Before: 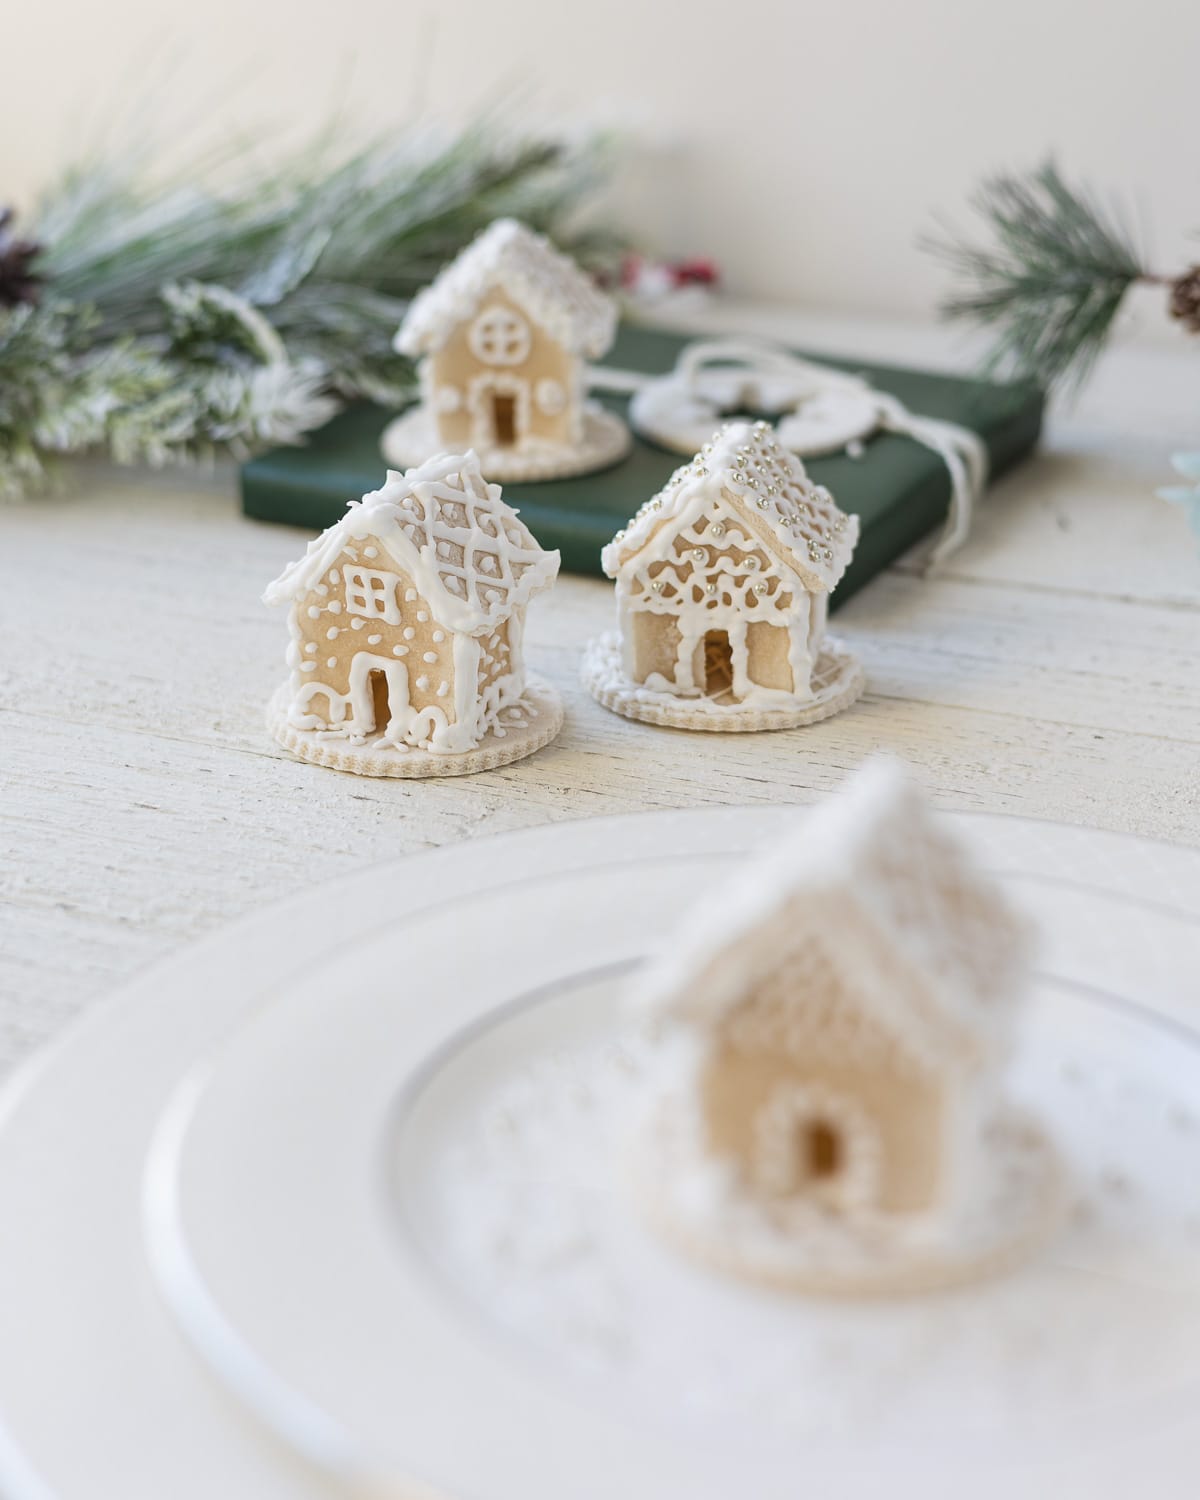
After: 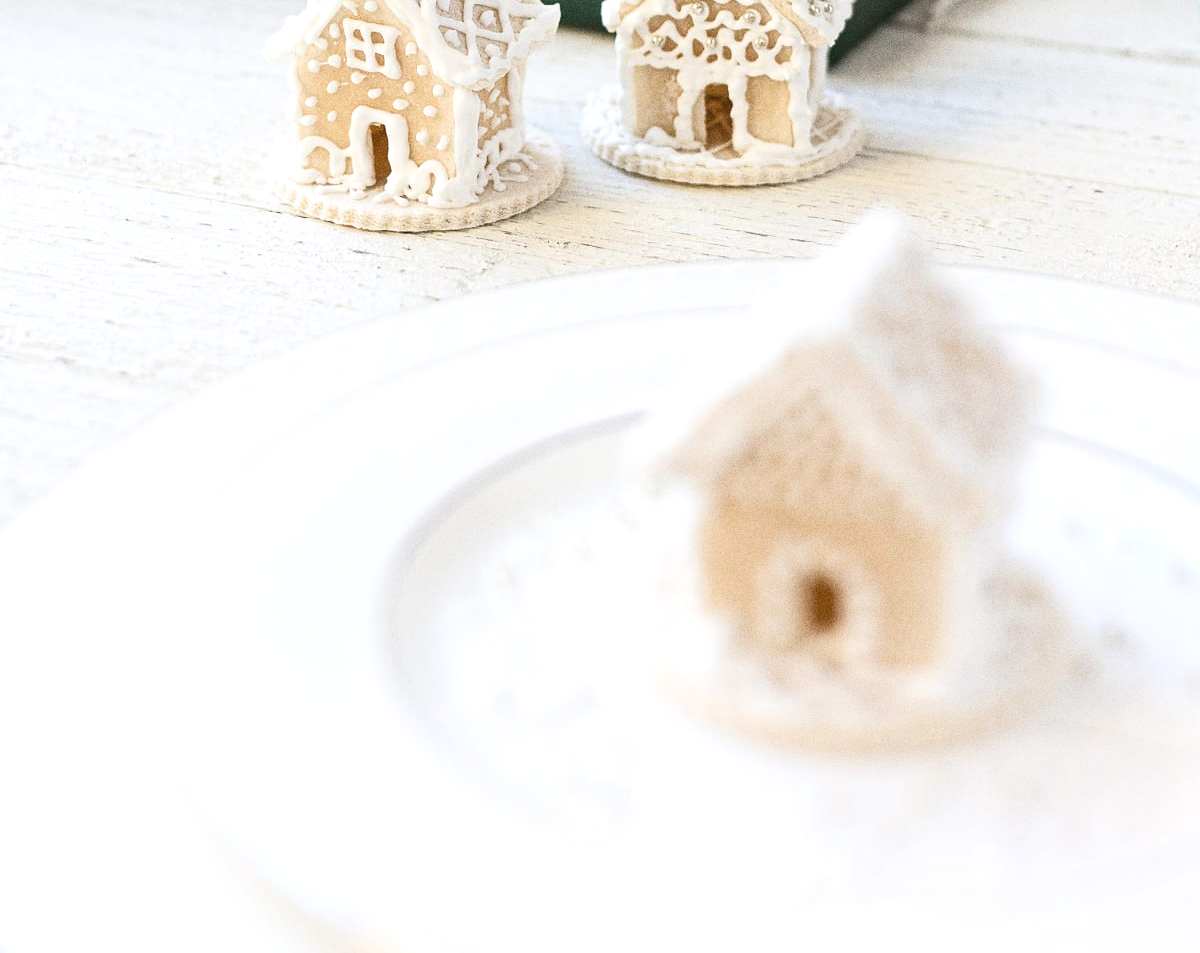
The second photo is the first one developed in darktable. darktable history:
crop and rotate: top 36.435%
exposure: black level correction 0.001, exposure 0.5 EV, compensate exposure bias true, compensate highlight preservation false
grain: coarseness 0.09 ISO, strength 40%
shadows and highlights: shadows -30, highlights 30
